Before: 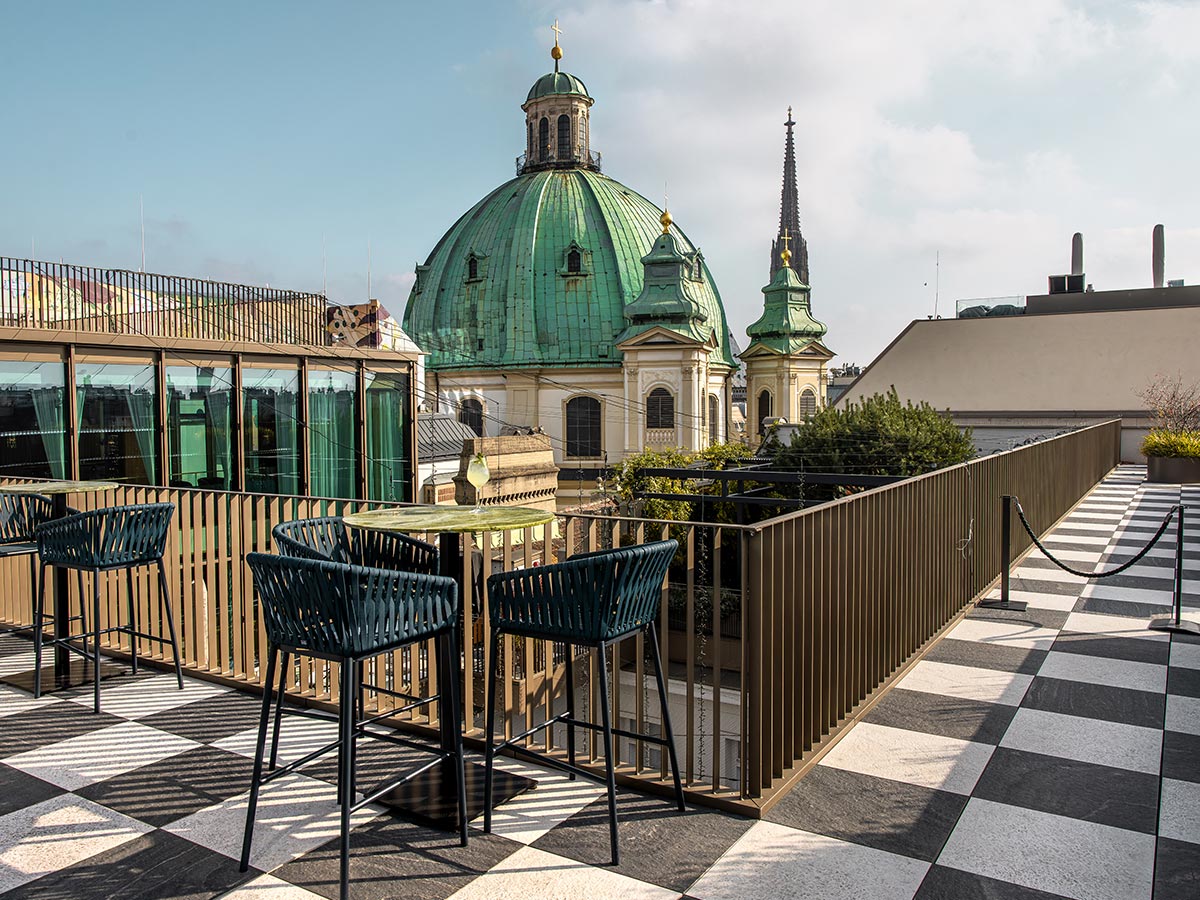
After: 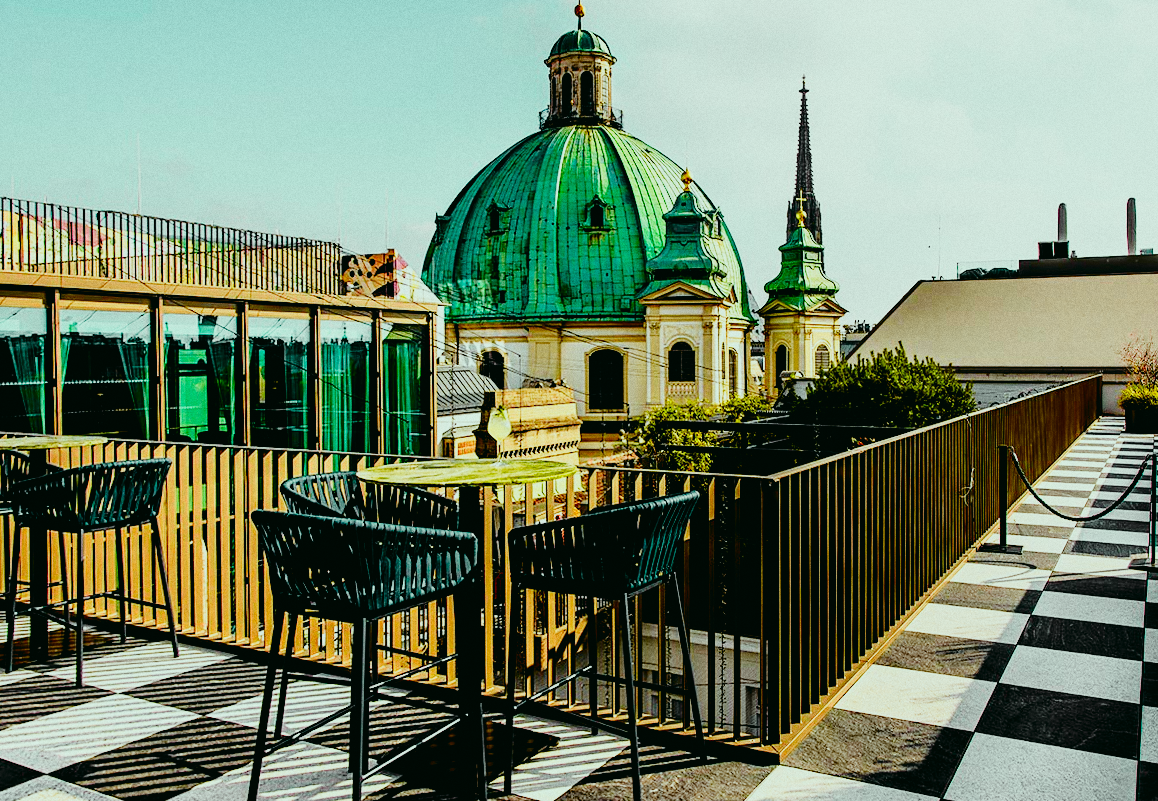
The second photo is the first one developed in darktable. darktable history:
crop: left 1.743%, right 0.268%, bottom 2.011%
filmic rgb: black relative exposure -2.85 EV, white relative exposure 4.56 EV, hardness 1.77, contrast 1.25, preserve chrominance no, color science v5 (2021)
rotate and perspective: rotation -0.013°, lens shift (vertical) -0.027, lens shift (horizontal) 0.178, crop left 0.016, crop right 0.989, crop top 0.082, crop bottom 0.918
tone curve: curves: ch0 [(0, 0.014) (0.17, 0.099) (0.392, 0.438) (0.725, 0.828) (0.872, 0.918) (1, 0.981)]; ch1 [(0, 0) (0.402, 0.36) (0.489, 0.491) (0.5, 0.503) (0.515, 0.52) (0.545, 0.574) (0.615, 0.662) (0.701, 0.725) (1, 1)]; ch2 [(0, 0) (0.42, 0.458) (0.485, 0.499) (0.503, 0.503) (0.531, 0.542) (0.561, 0.594) (0.644, 0.694) (0.717, 0.753) (1, 0.991)], color space Lab, independent channels
color correction: highlights a* -7.33, highlights b* 1.26, shadows a* -3.55, saturation 1.4
grain: coarseness 0.09 ISO
tone equalizer: on, module defaults
